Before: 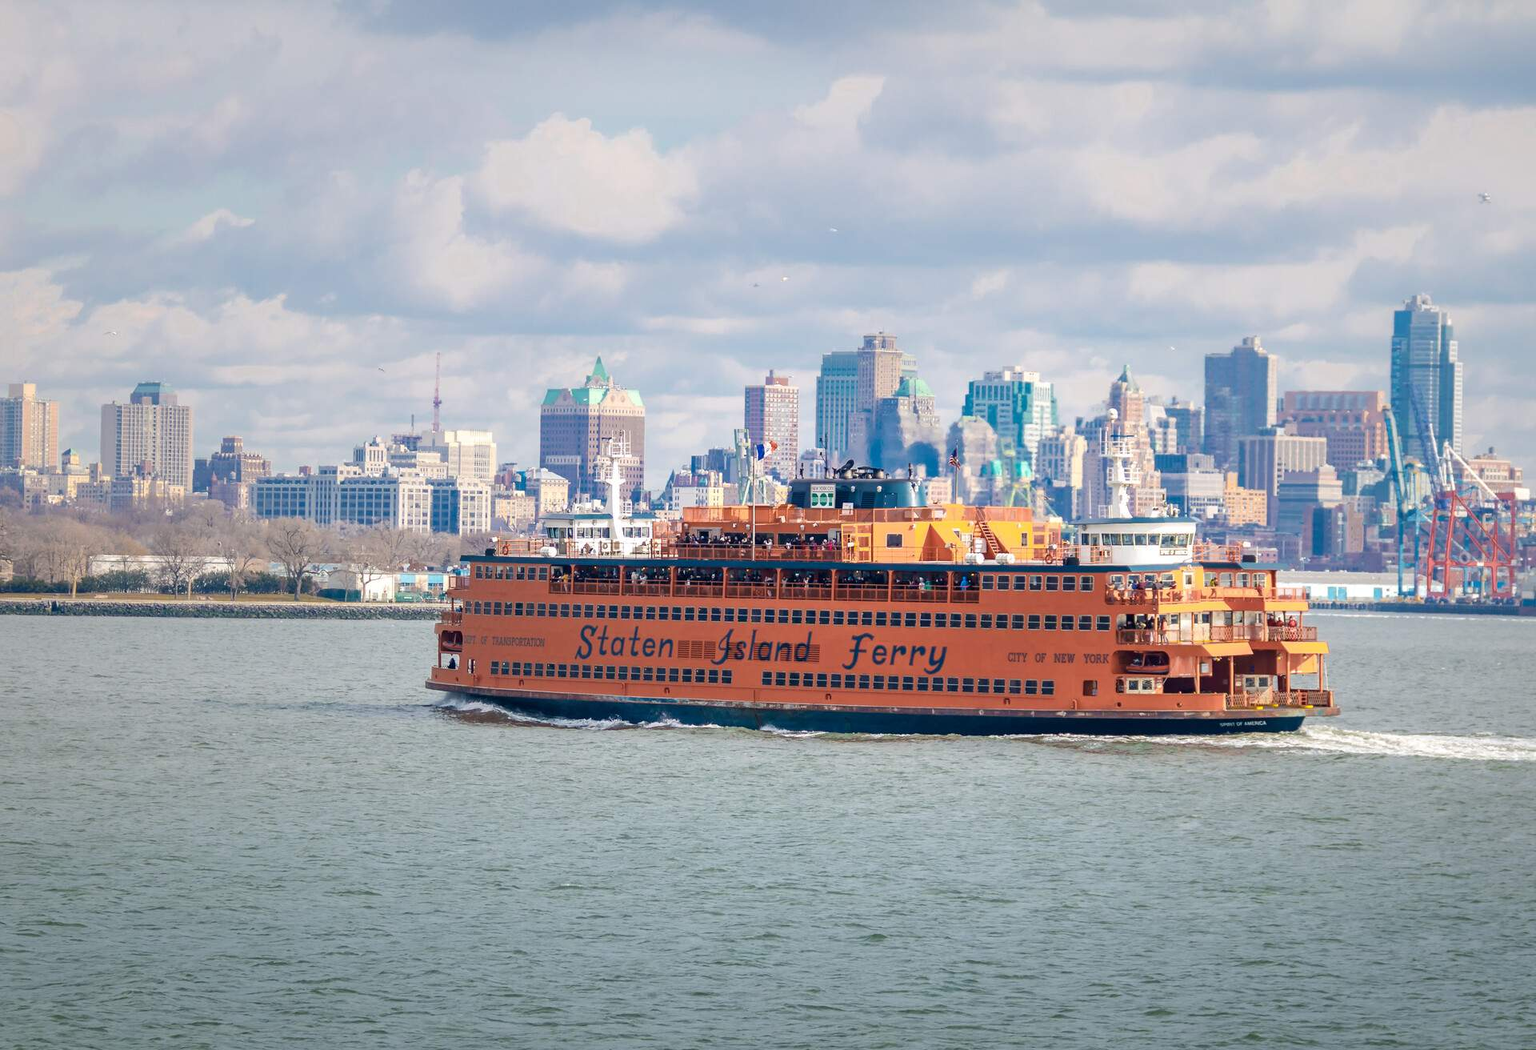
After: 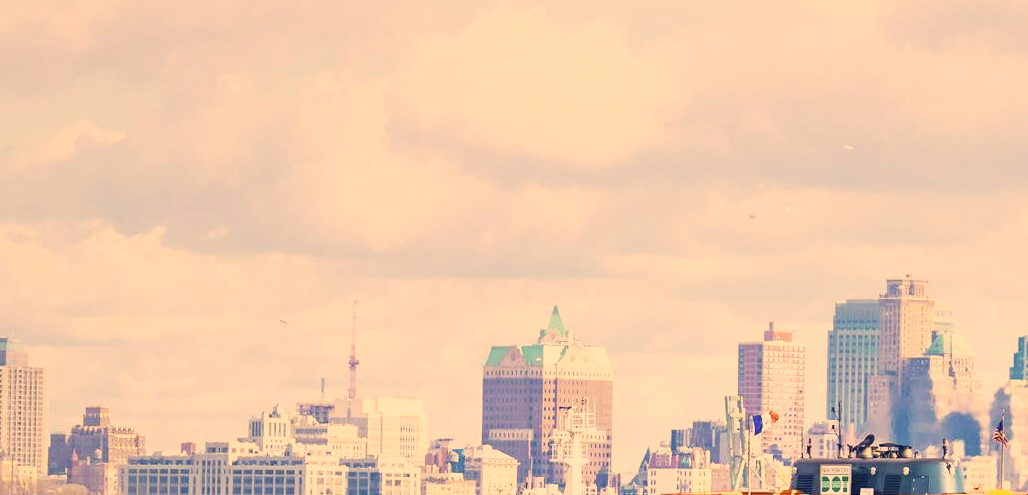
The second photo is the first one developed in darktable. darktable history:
color correction: highlights a* 14.86, highlights b* 31.59
crop: left 10.084%, top 10.686%, right 36.35%, bottom 51.446%
base curve: curves: ch0 [(0, 0) (0.088, 0.125) (0.176, 0.251) (0.354, 0.501) (0.613, 0.749) (1, 0.877)], preserve colors none
